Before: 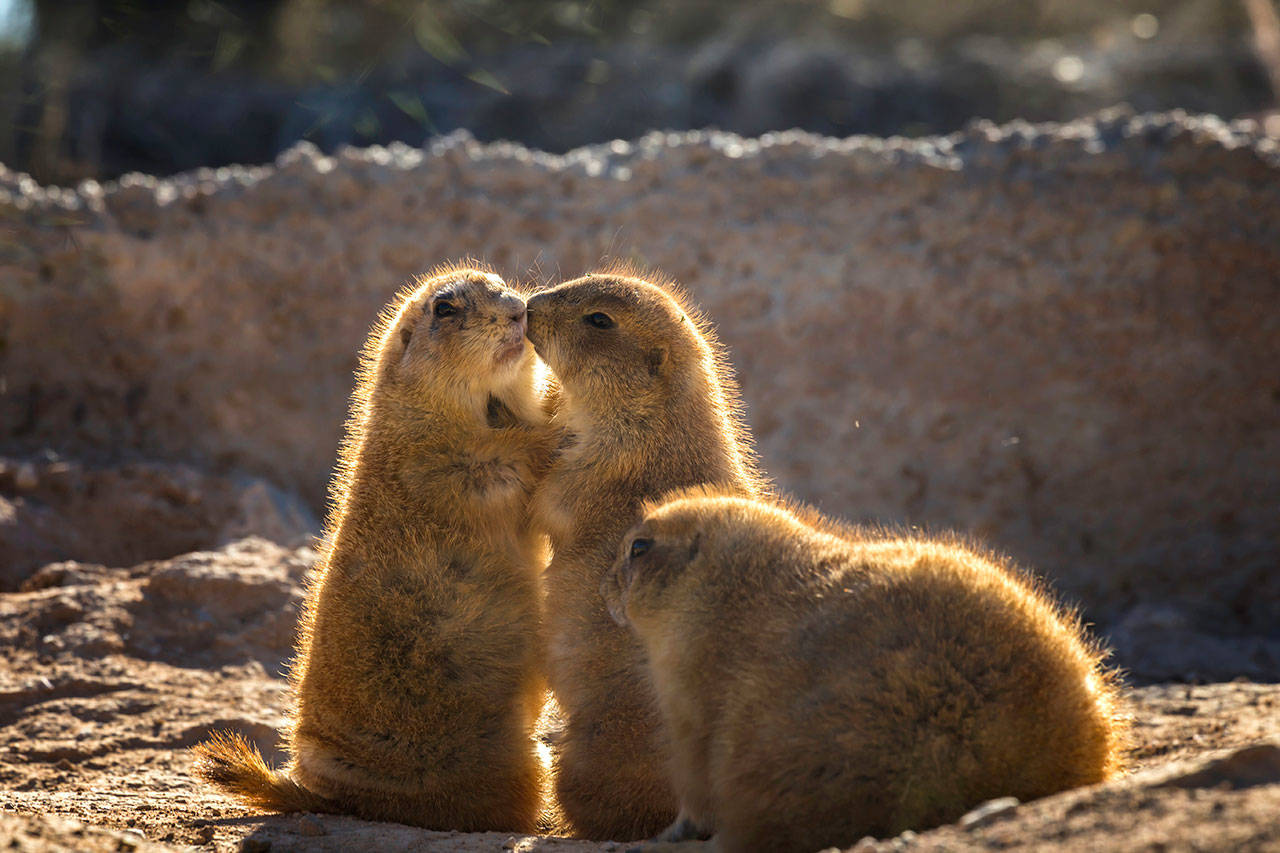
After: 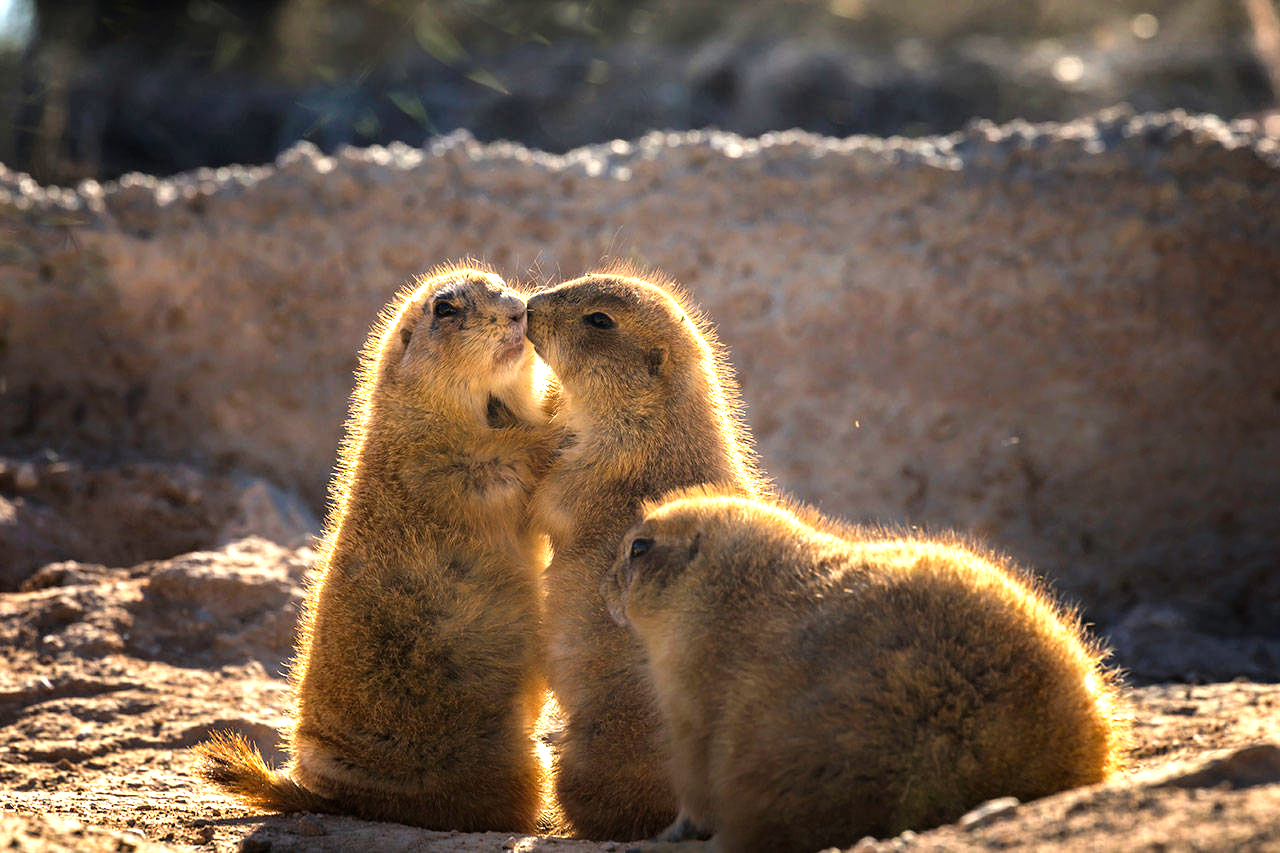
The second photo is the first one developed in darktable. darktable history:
tone equalizer: -8 EV -0.726 EV, -7 EV -0.683 EV, -6 EV -0.617 EV, -5 EV -0.413 EV, -3 EV 0.375 EV, -2 EV 0.6 EV, -1 EV 0.681 EV, +0 EV 0.732 EV
color balance rgb: highlights gain › chroma 1.702%, highlights gain › hue 55.94°, perceptual saturation grading › global saturation 0.135%, global vibrance 0.76%, saturation formula JzAzBz (2021)
